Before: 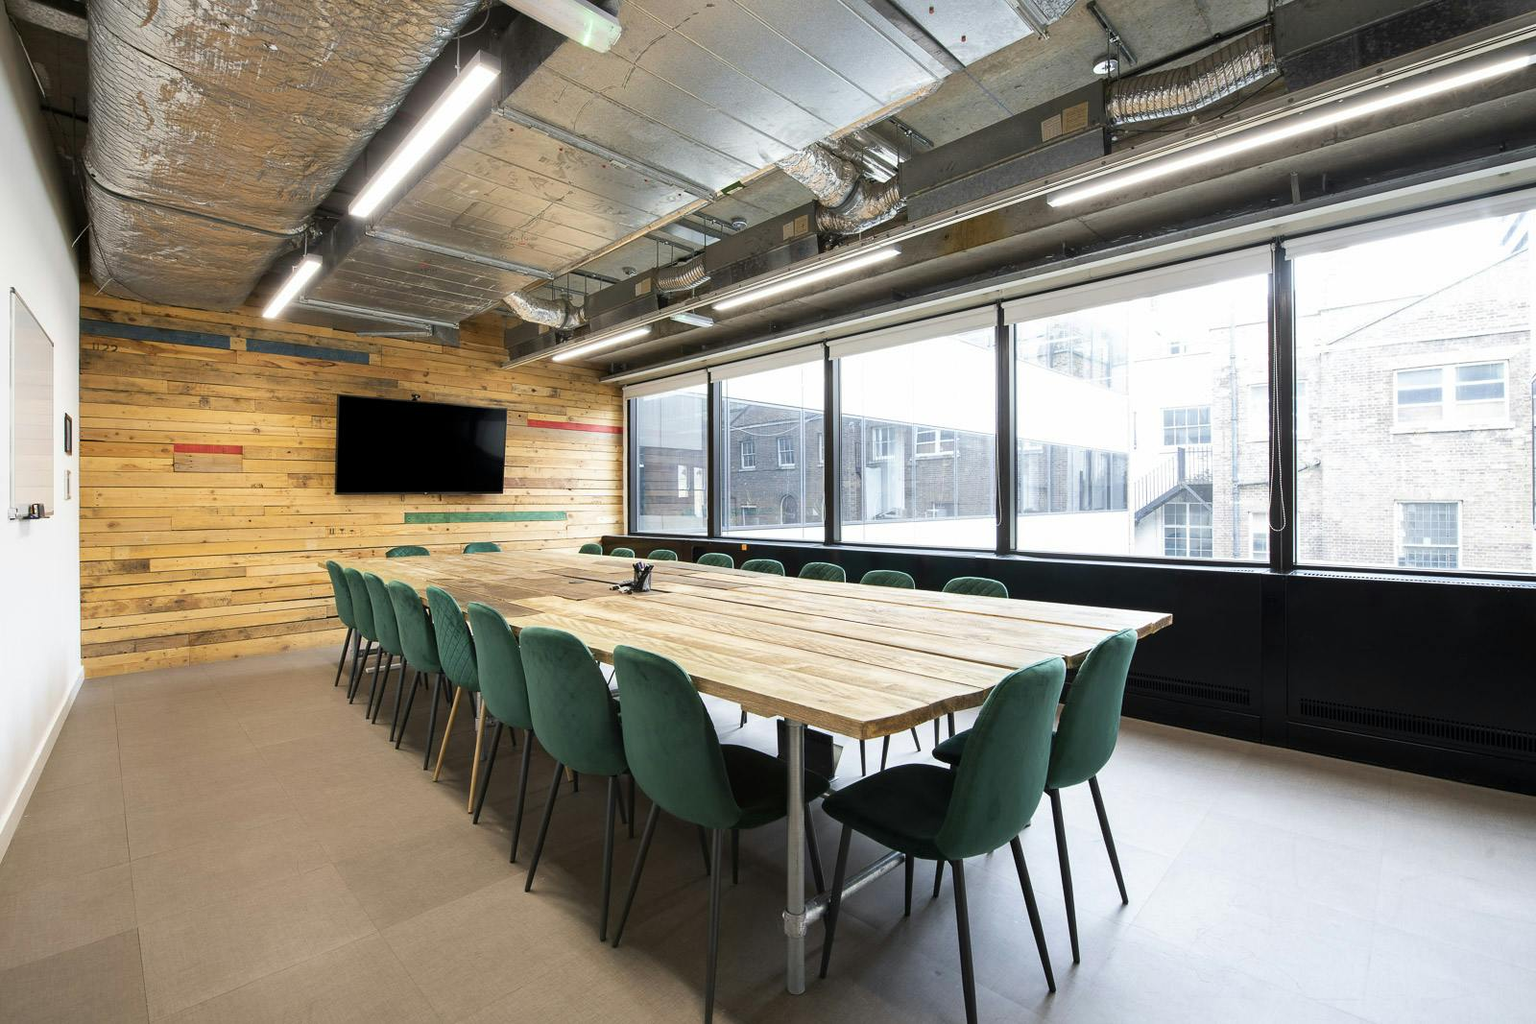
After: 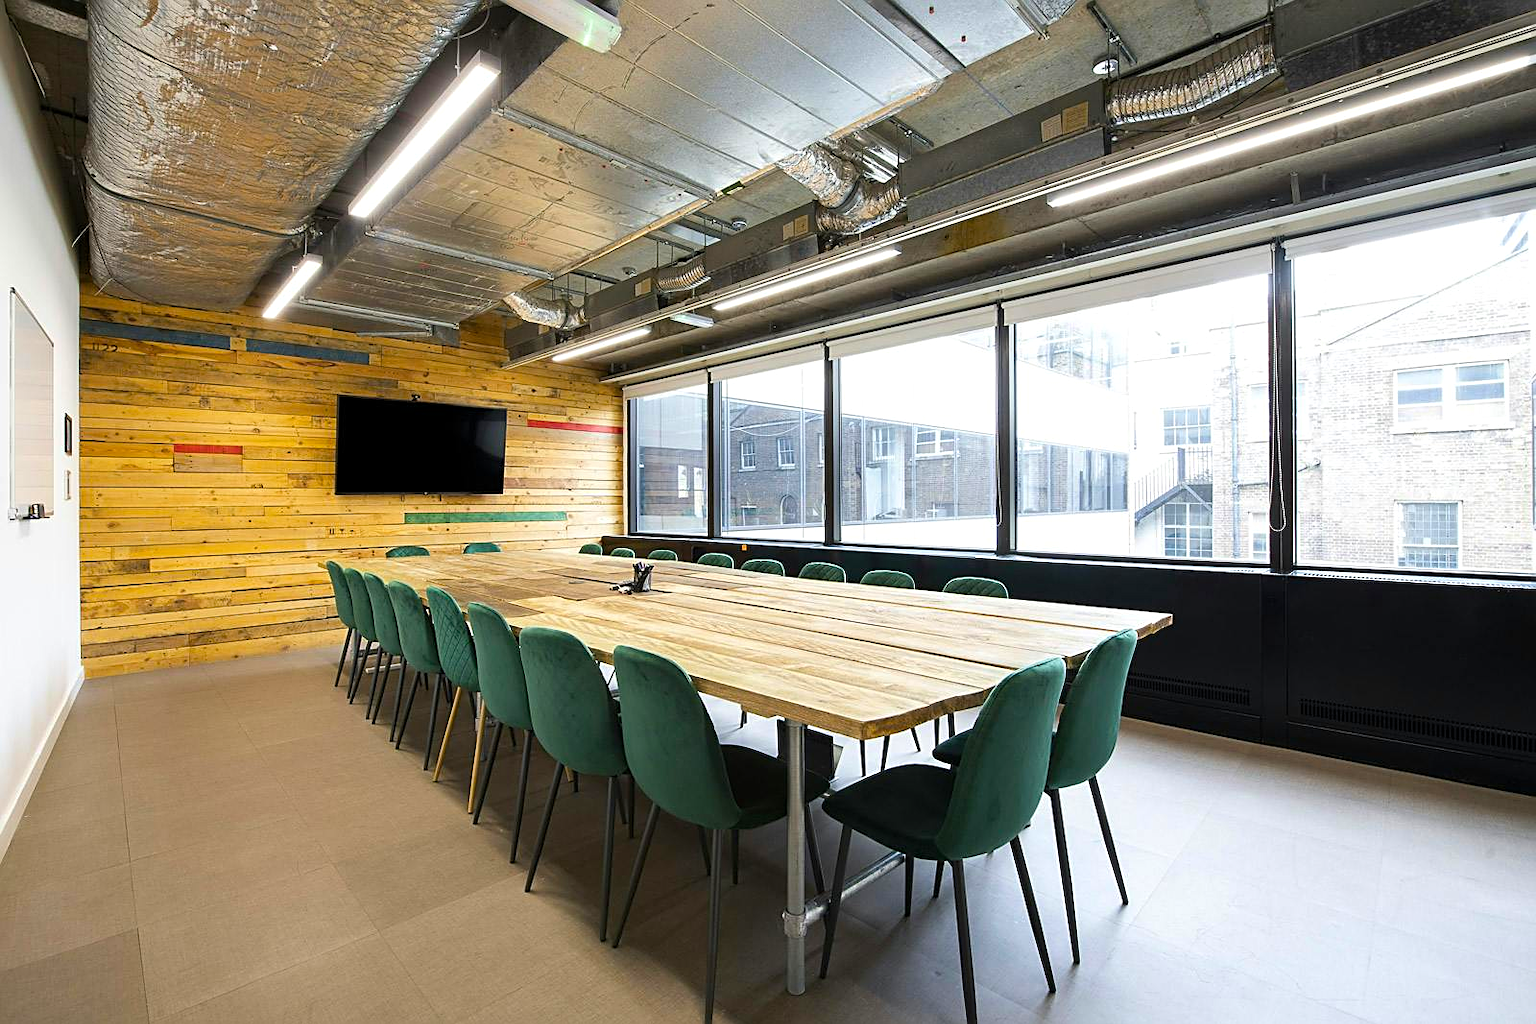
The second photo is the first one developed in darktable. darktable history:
sharpen: on, module defaults
levels: levels [0, 0.492, 0.984]
color balance rgb: perceptual saturation grading › global saturation 25%, global vibrance 20%
